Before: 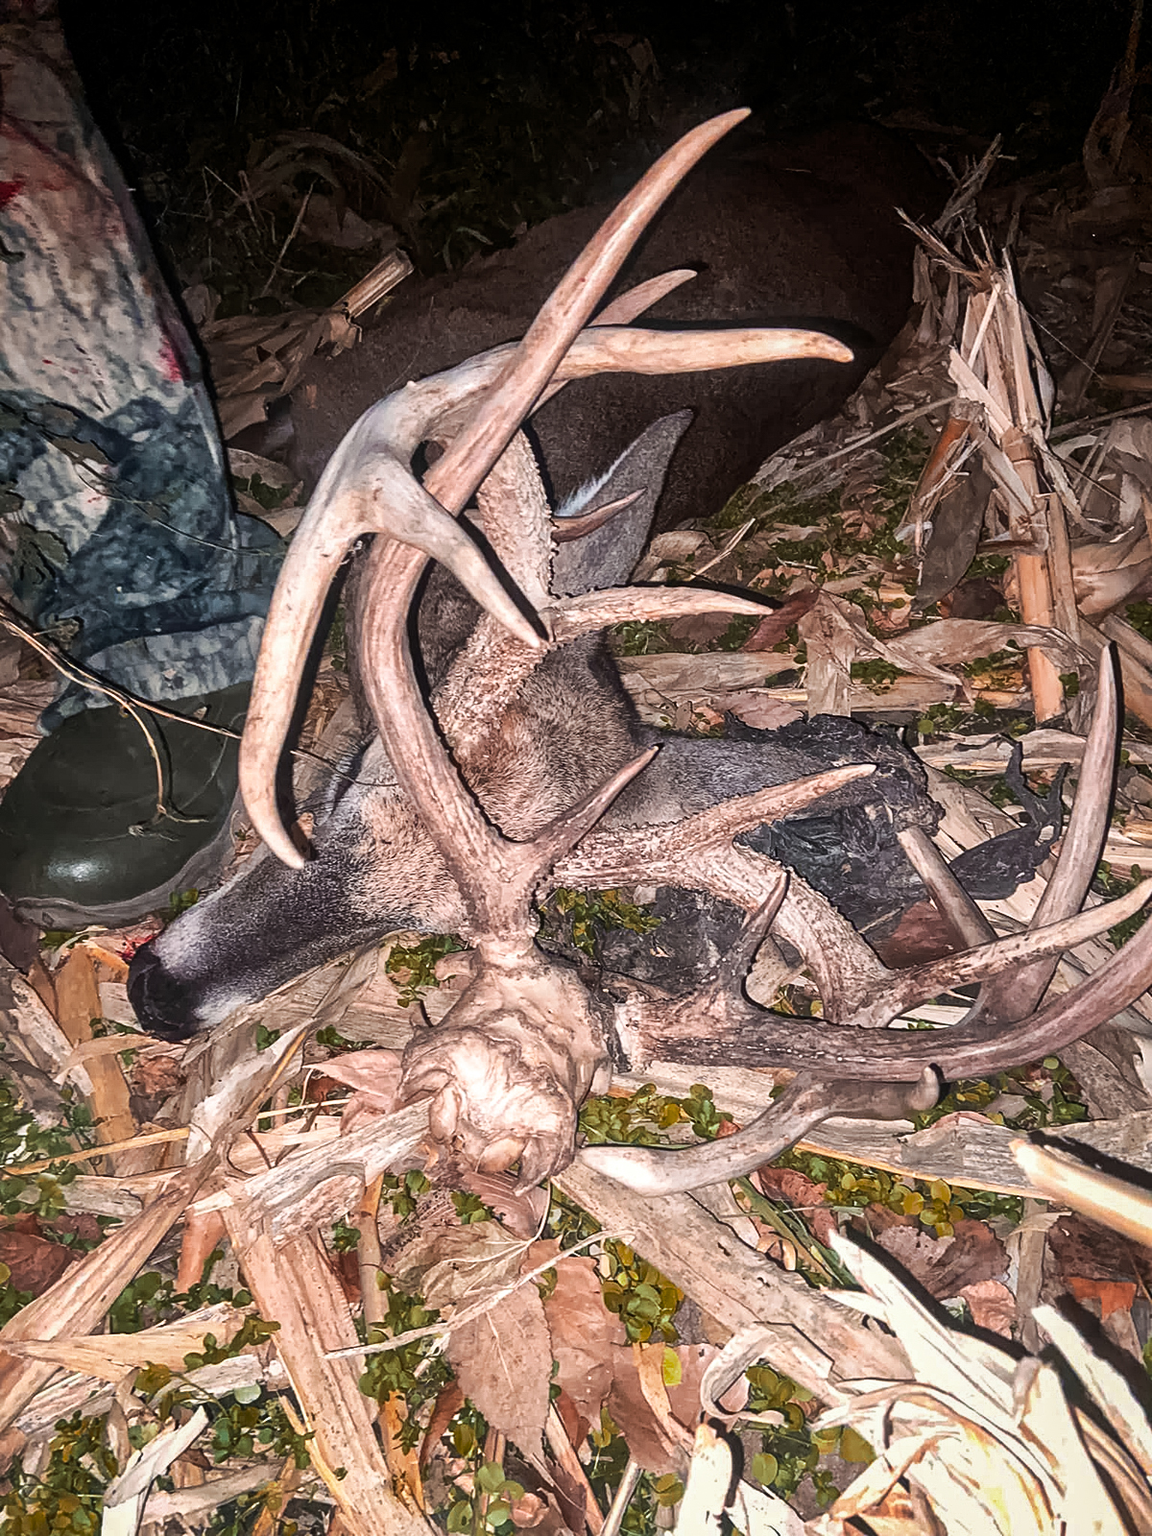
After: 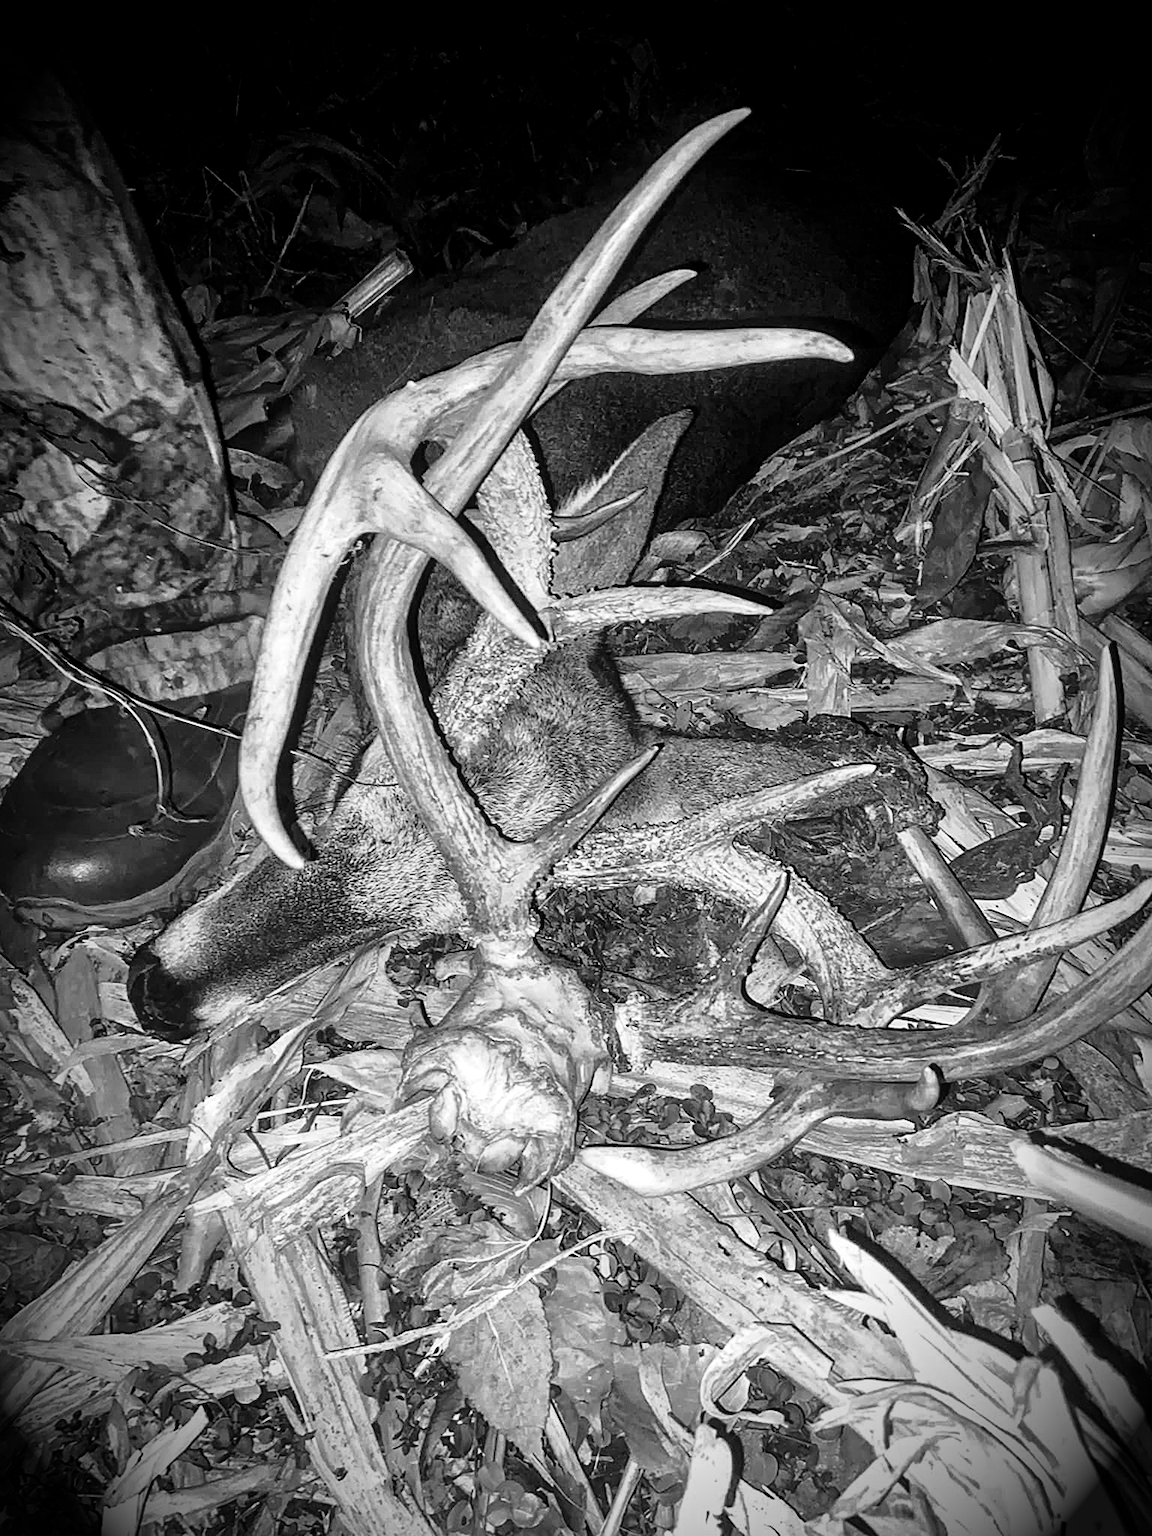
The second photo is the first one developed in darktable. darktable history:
tone curve: curves: ch0 [(0.024, 0) (0.075, 0.034) (0.145, 0.098) (0.257, 0.259) (0.408, 0.45) (0.611, 0.64) (0.81, 0.857) (1, 1)]; ch1 [(0, 0) (0.287, 0.198) (0.501, 0.506) (0.56, 0.57) (0.712, 0.777) (0.976, 0.992)]; ch2 [(0, 0) (0.5, 0.5) (0.523, 0.552) (0.59, 0.603) (0.681, 0.754) (1, 1)]
color calibration: output gray [0.246, 0.254, 0.501, 0], illuminant custom, x 0.367, y 0.392, temperature 4439.95 K
vignetting: brightness -0.993, saturation 0.489, automatic ratio true, unbound false
